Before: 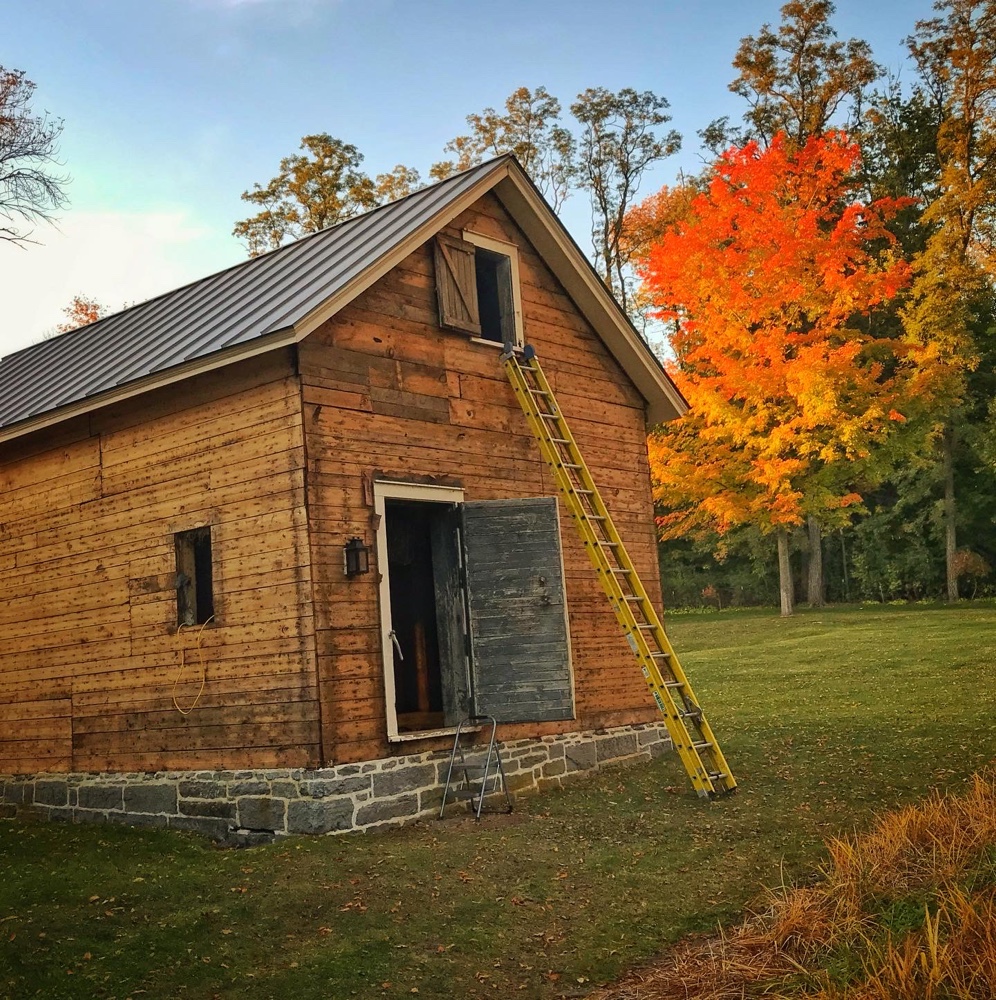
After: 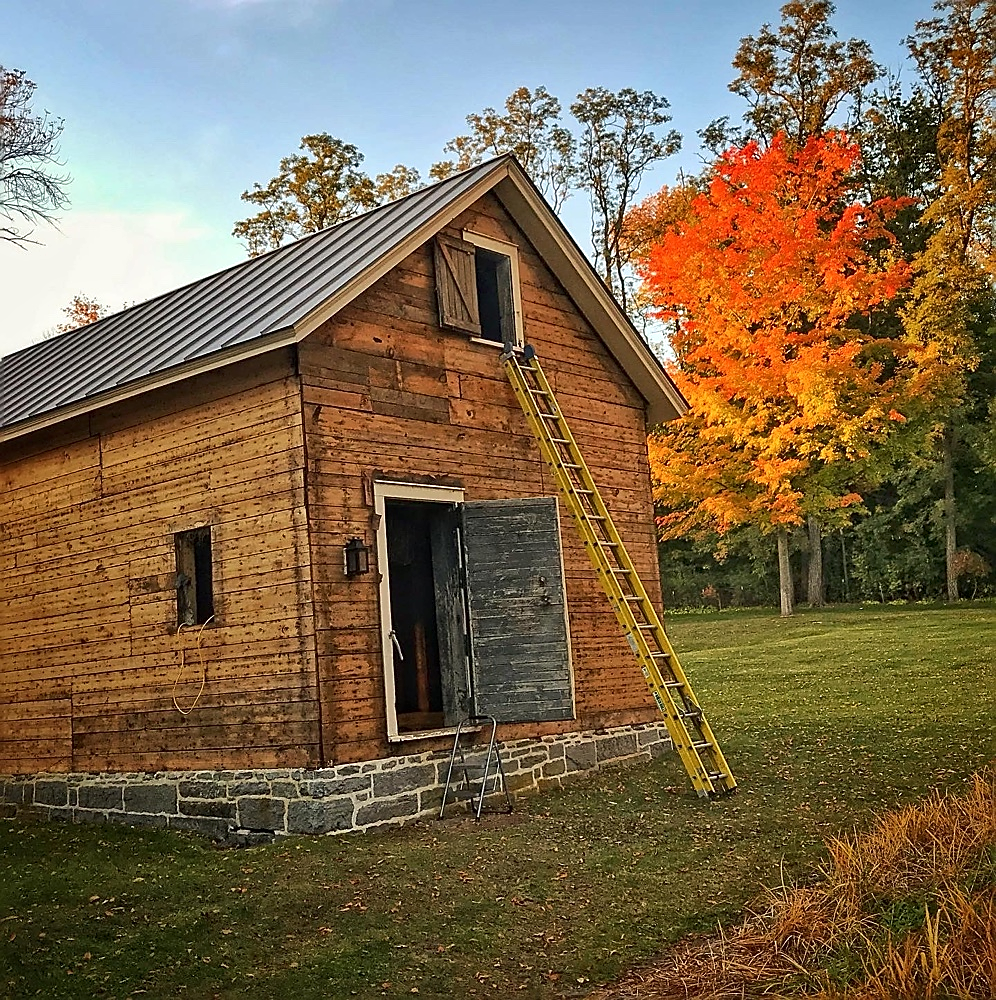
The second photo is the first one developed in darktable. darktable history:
sharpen: radius 1.376, amount 1.237, threshold 0.688
local contrast: mode bilateral grid, contrast 31, coarseness 24, midtone range 0.2
